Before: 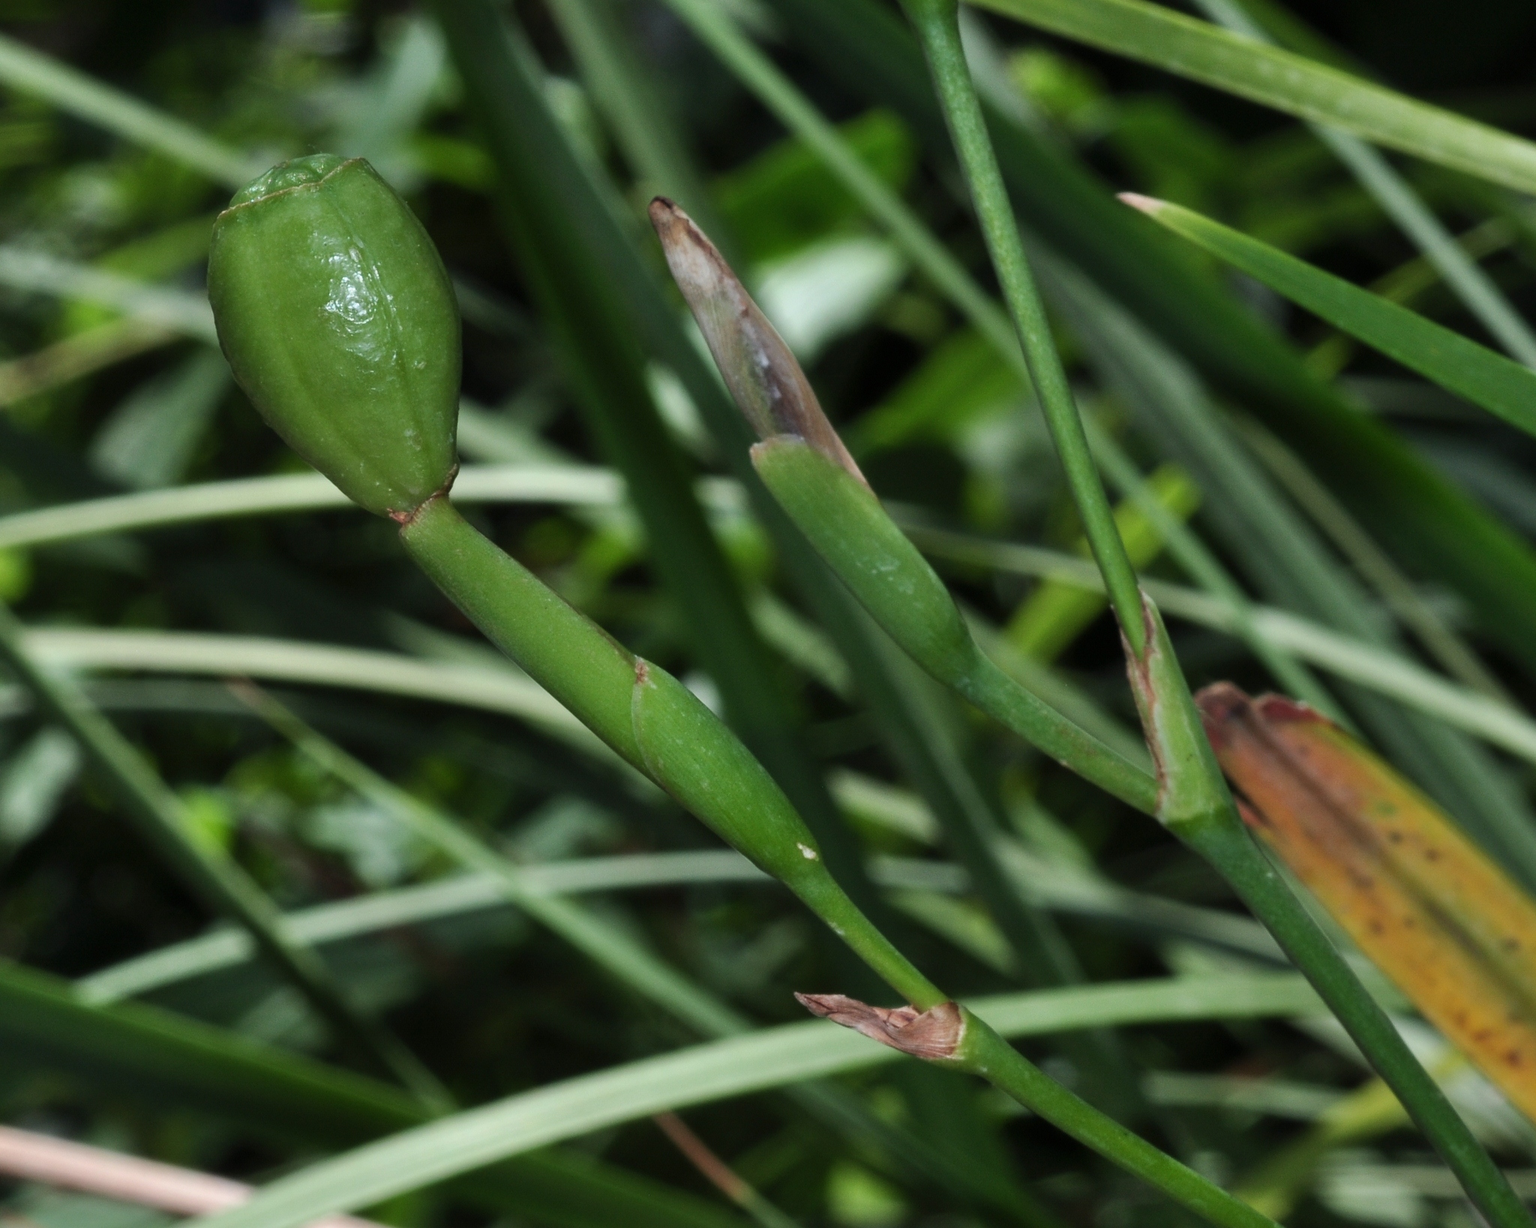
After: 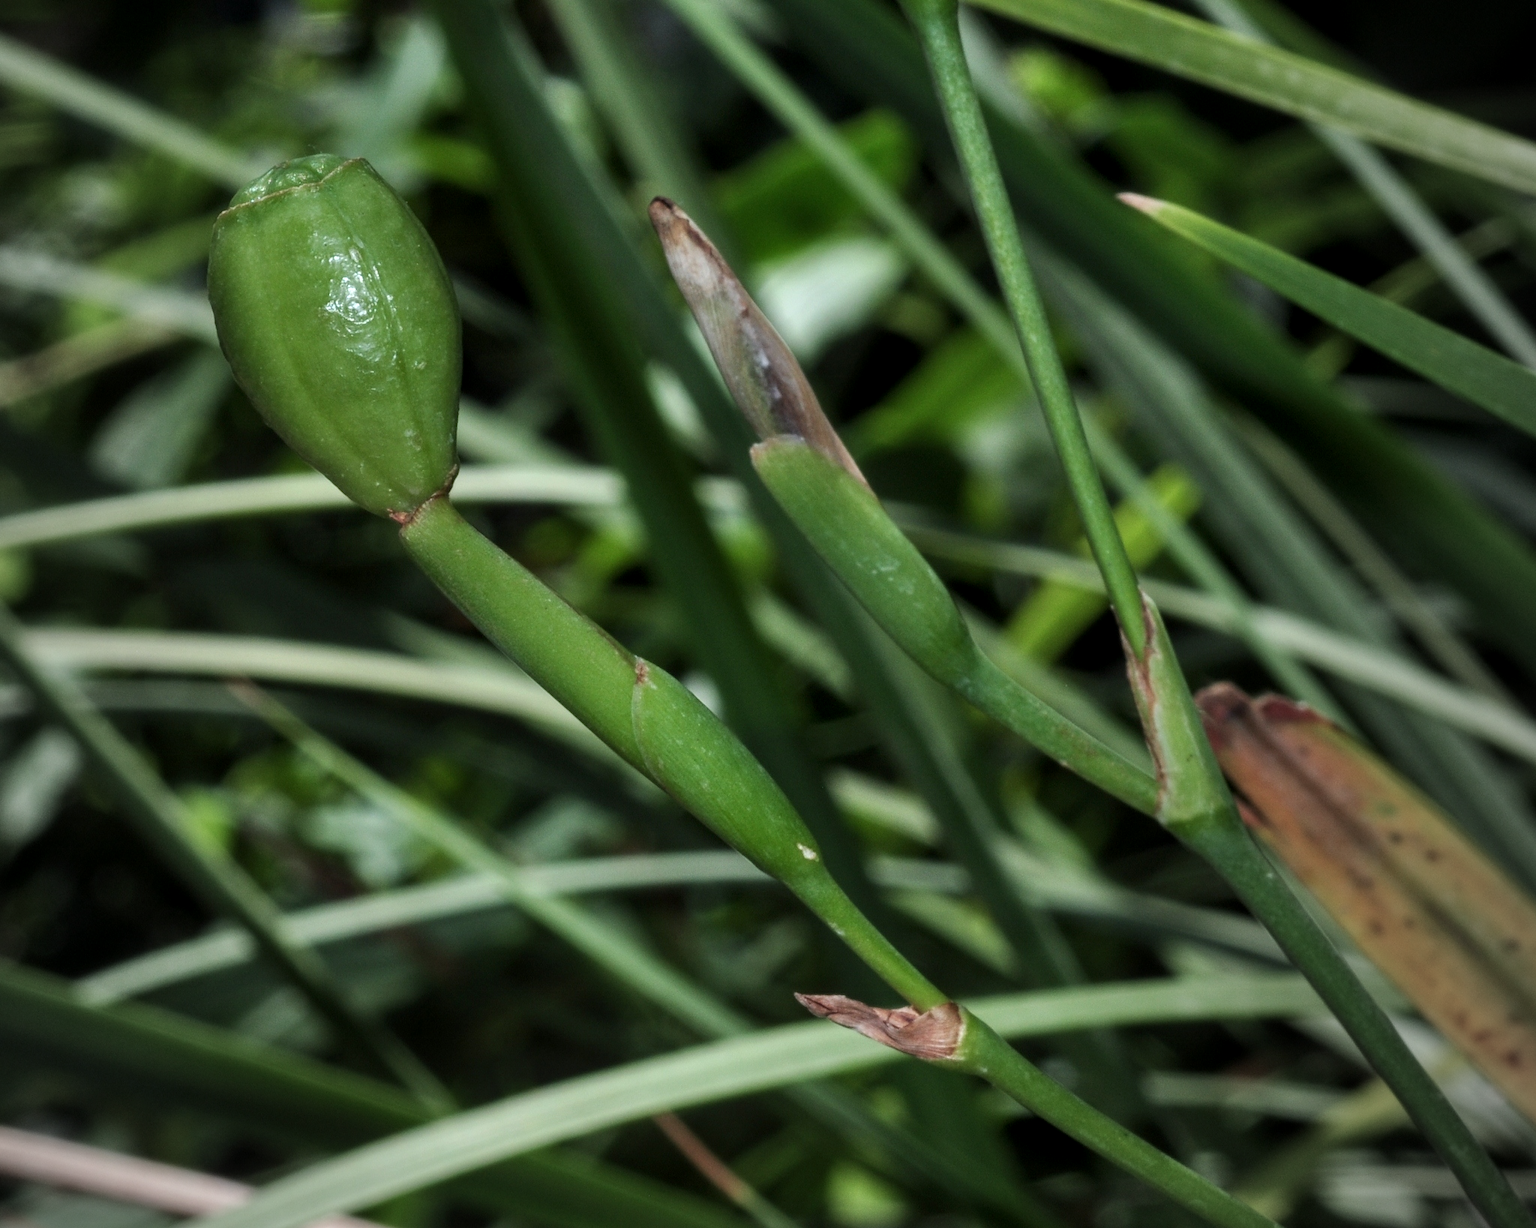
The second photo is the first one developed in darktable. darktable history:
local contrast: on, module defaults
vignetting: fall-off start 96.71%, fall-off radius 100.81%, brightness -0.475, center (-0.055, -0.359), width/height ratio 0.614
